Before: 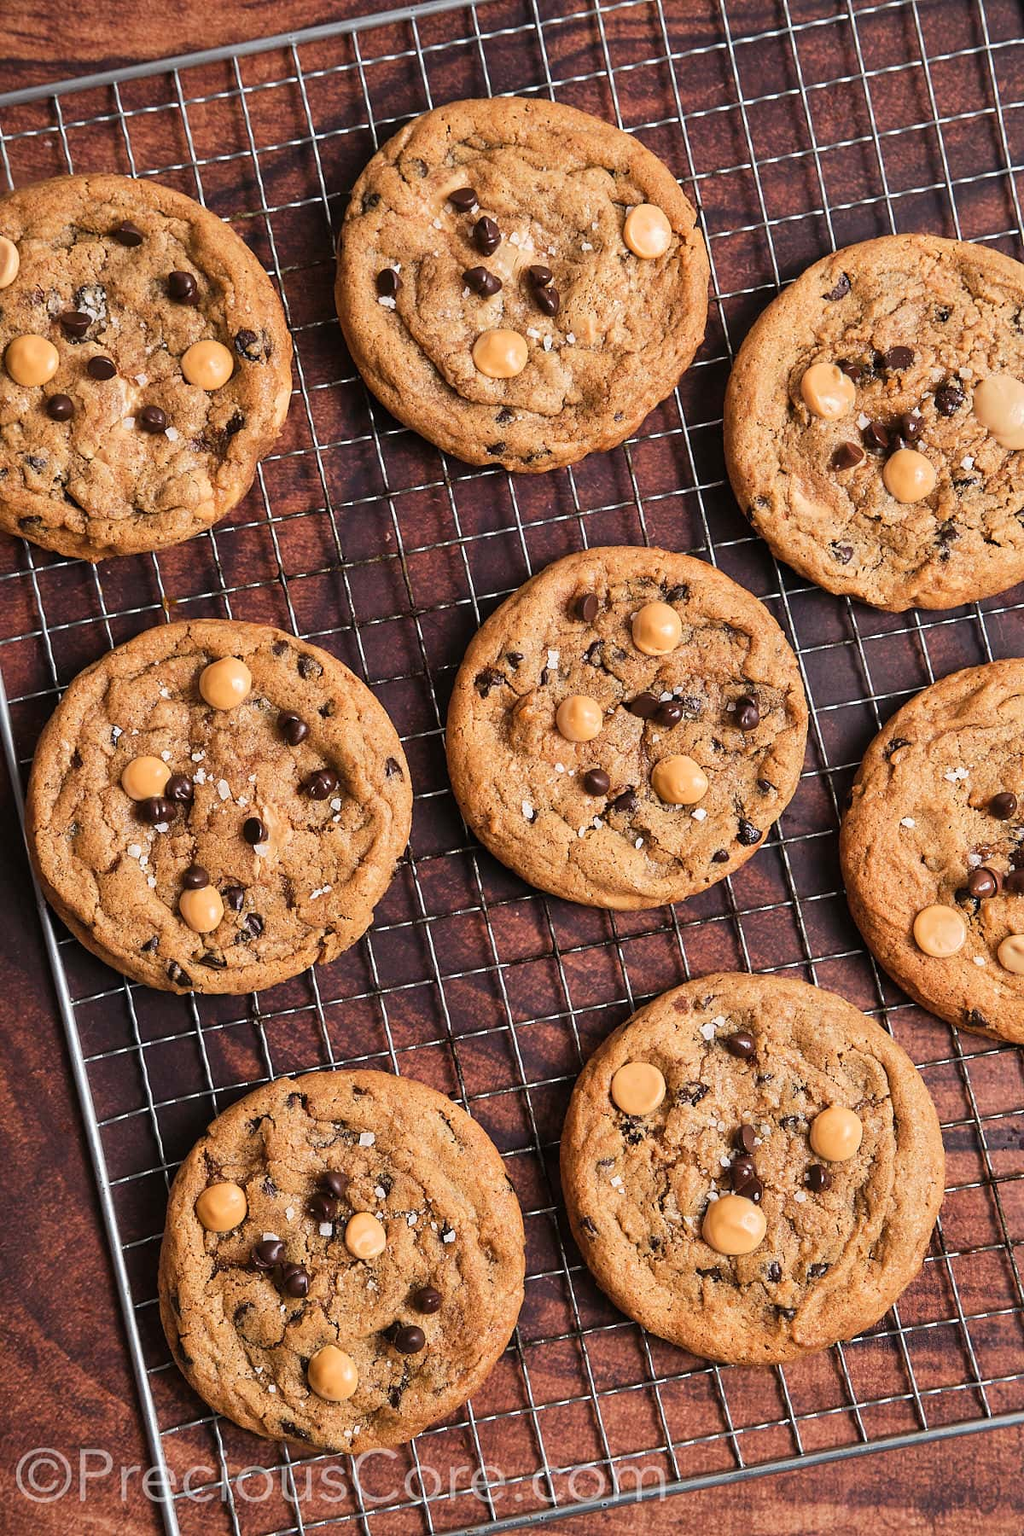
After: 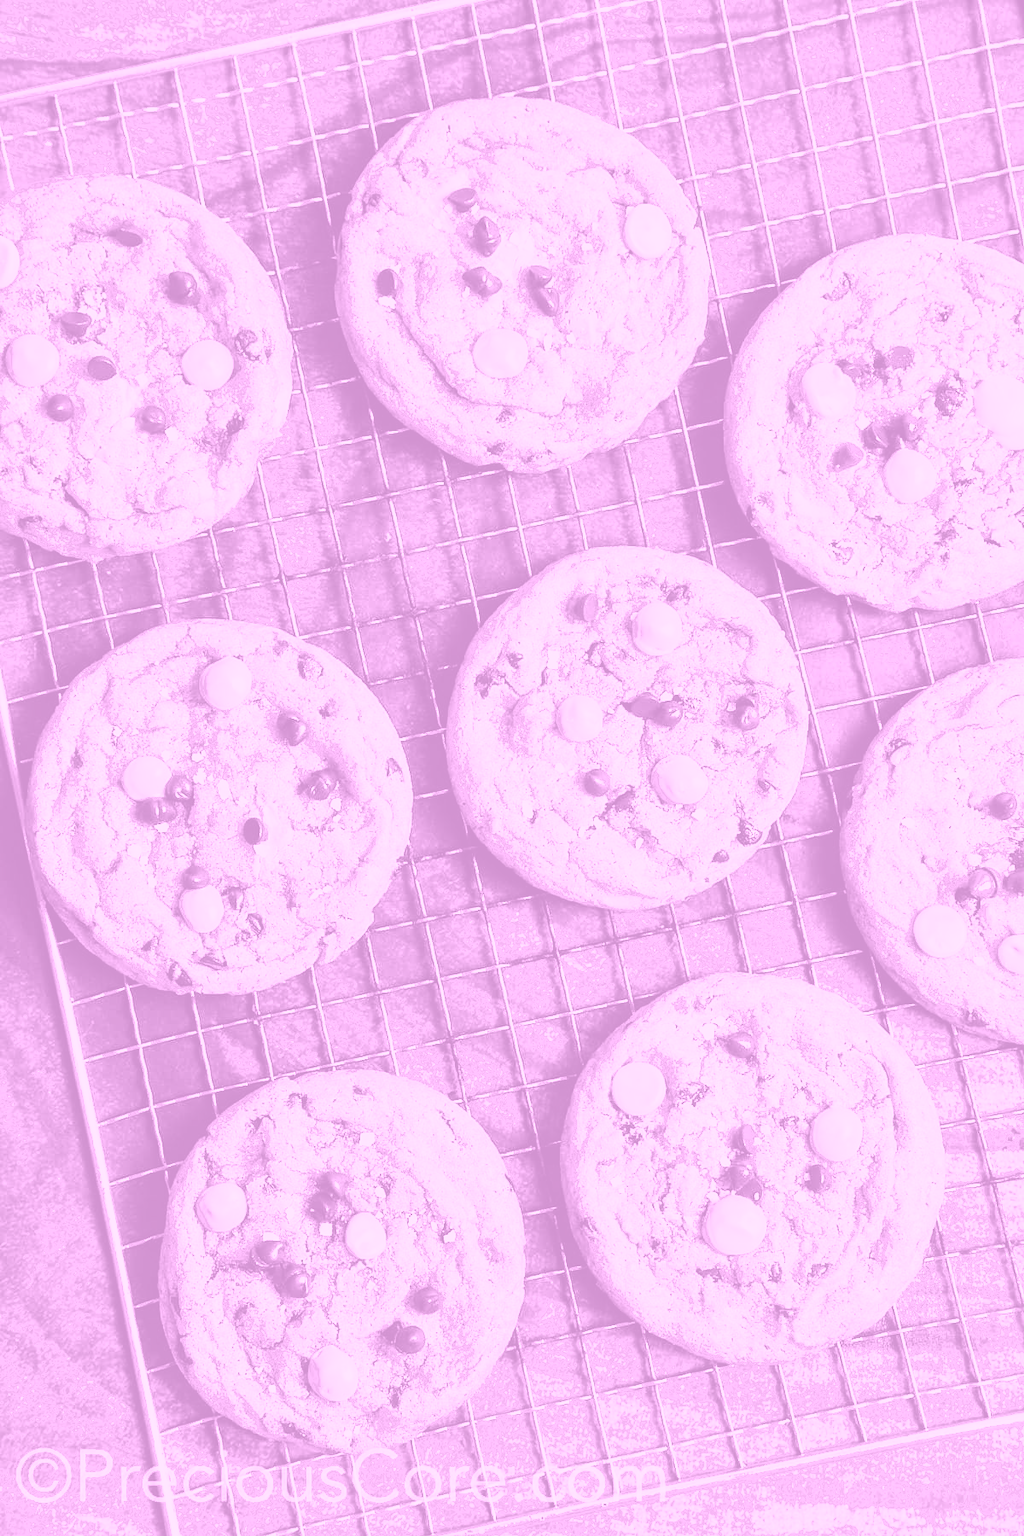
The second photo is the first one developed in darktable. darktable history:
fill light: exposure -0.73 EV, center 0.69, width 2.2
color zones: curves: ch0 [(0, 0.613) (0.01, 0.613) (0.245, 0.448) (0.498, 0.529) (0.642, 0.665) (0.879, 0.777) (0.99, 0.613)]; ch1 [(0, 0.272) (0.219, 0.127) (0.724, 0.346)]
colorize: hue 331.2°, saturation 75%, source mix 30.28%, lightness 70.52%, version 1
white balance: emerald 1
base curve: curves: ch0 [(0, 0.003) (0.001, 0.002) (0.006, 0.004) (0.02, 0.022) (0.048, 0.086) (0.094, 0.234) (0.162, 0.431) (0.258, 0.629) (0.385, 0.8) (0.548, 0.918) (0.751, 0.988) (1, 1)], preserve colors none
